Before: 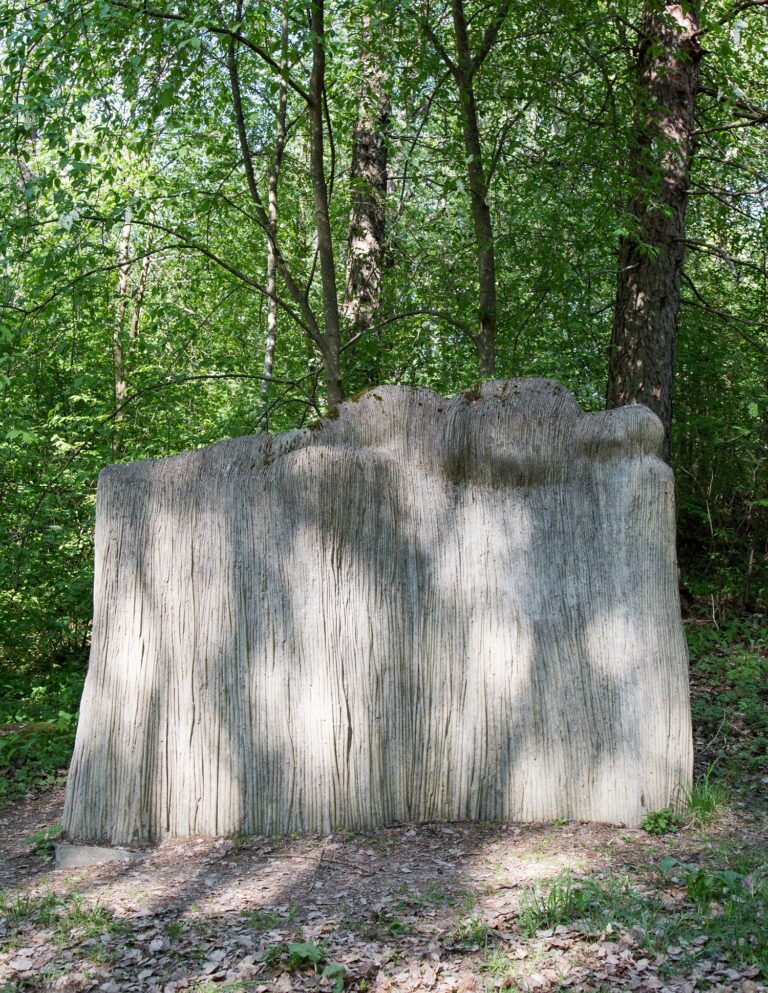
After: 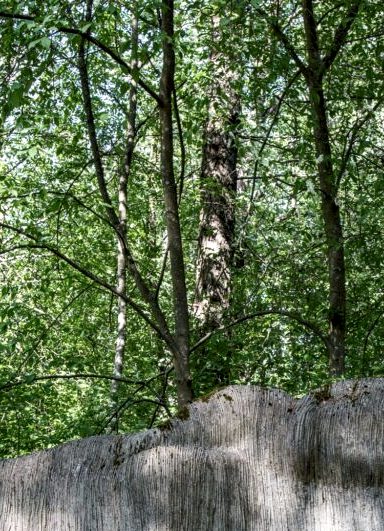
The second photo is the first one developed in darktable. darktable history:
crop: left 19.556%, right 30.401%, bottom 46.458%
contrast brightness saturation: contrast -0.08, brightness -0.04, saturation -0.11
local contrast: highlights 60%, shadows 60%, detail 160%
